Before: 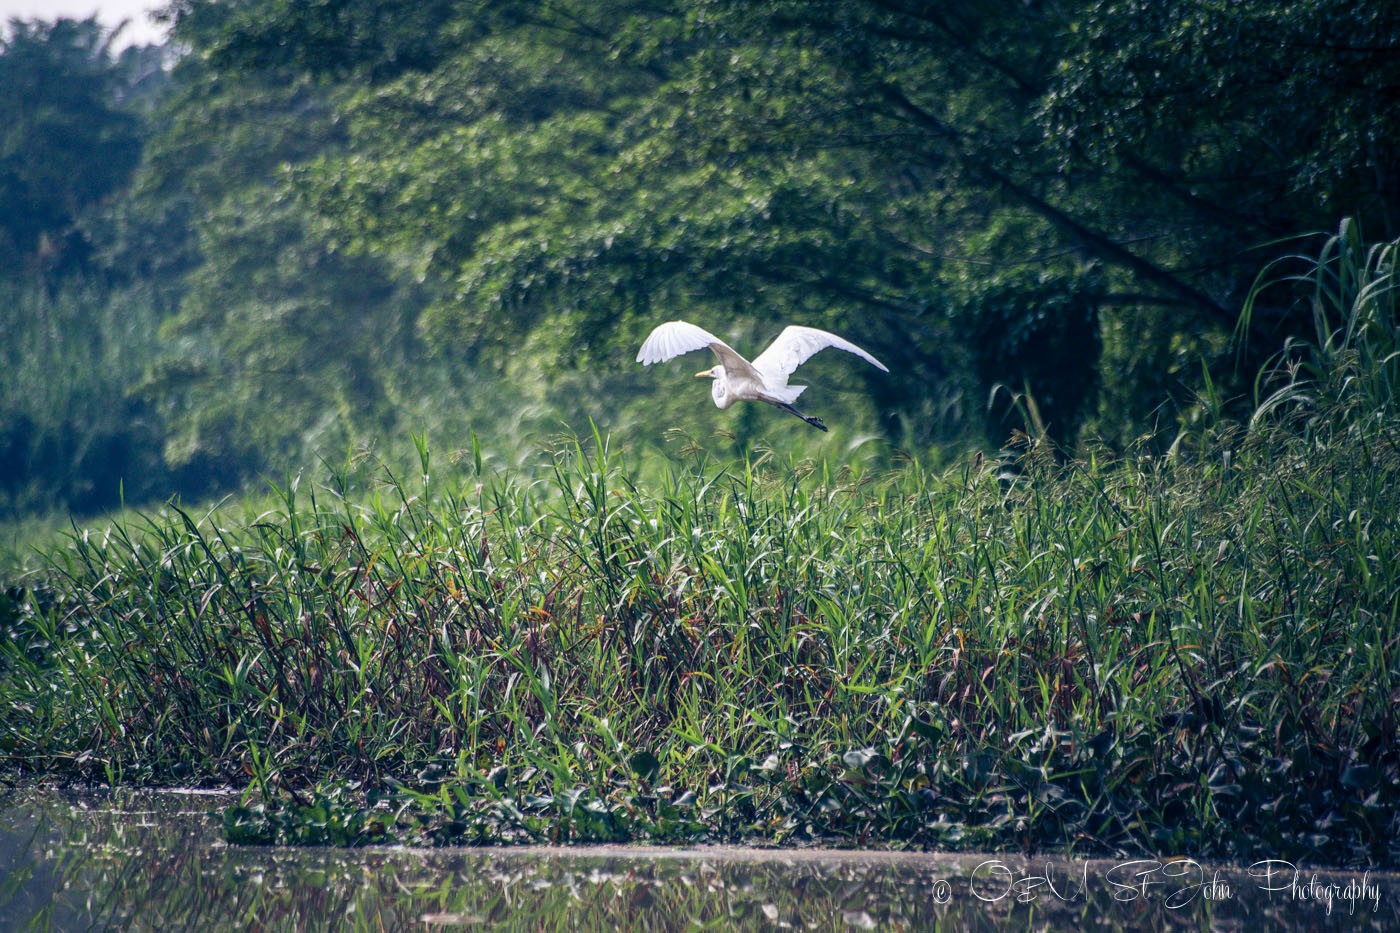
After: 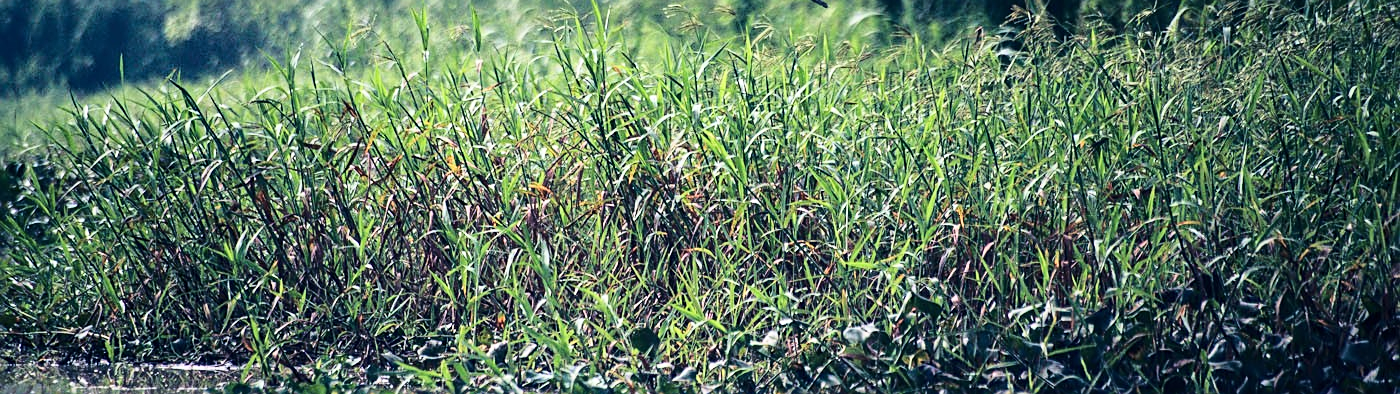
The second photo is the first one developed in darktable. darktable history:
sharpen: amount 0.485
crop: top 45.48%, bottom 12.255%
base curve: curves: ch0 [(0, 0) (0.028, 0.03) (0.121, 0.232) (0.46, 0.748) (0.859, 0.968) (1, 1)]
